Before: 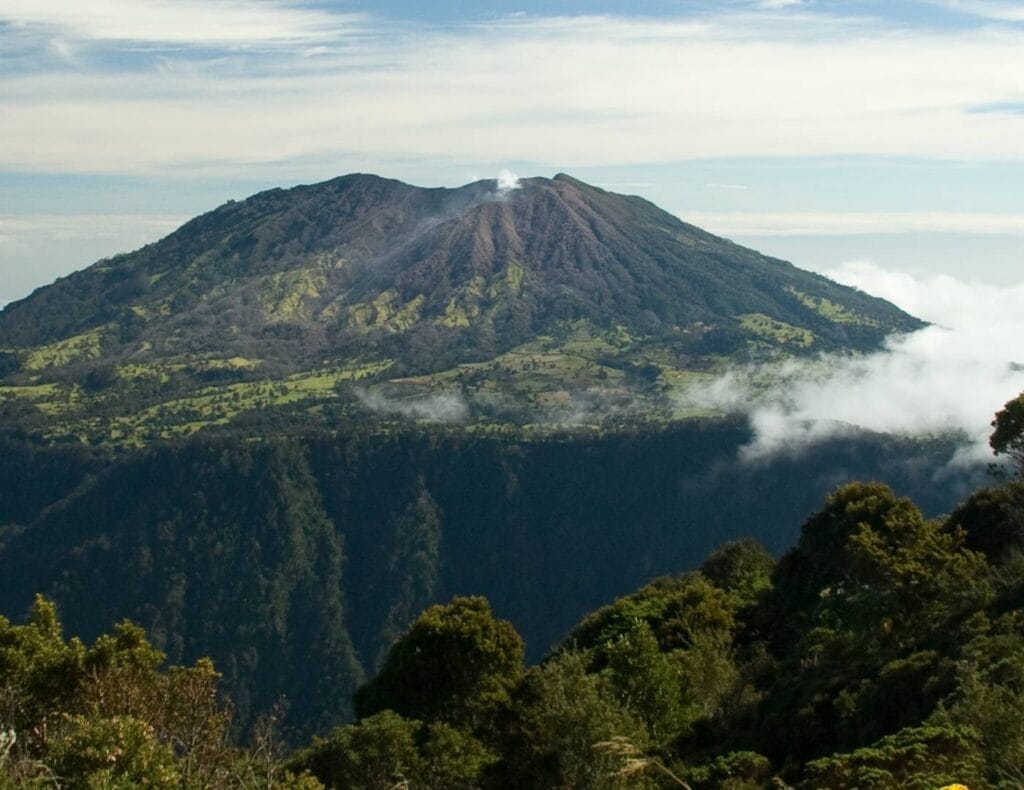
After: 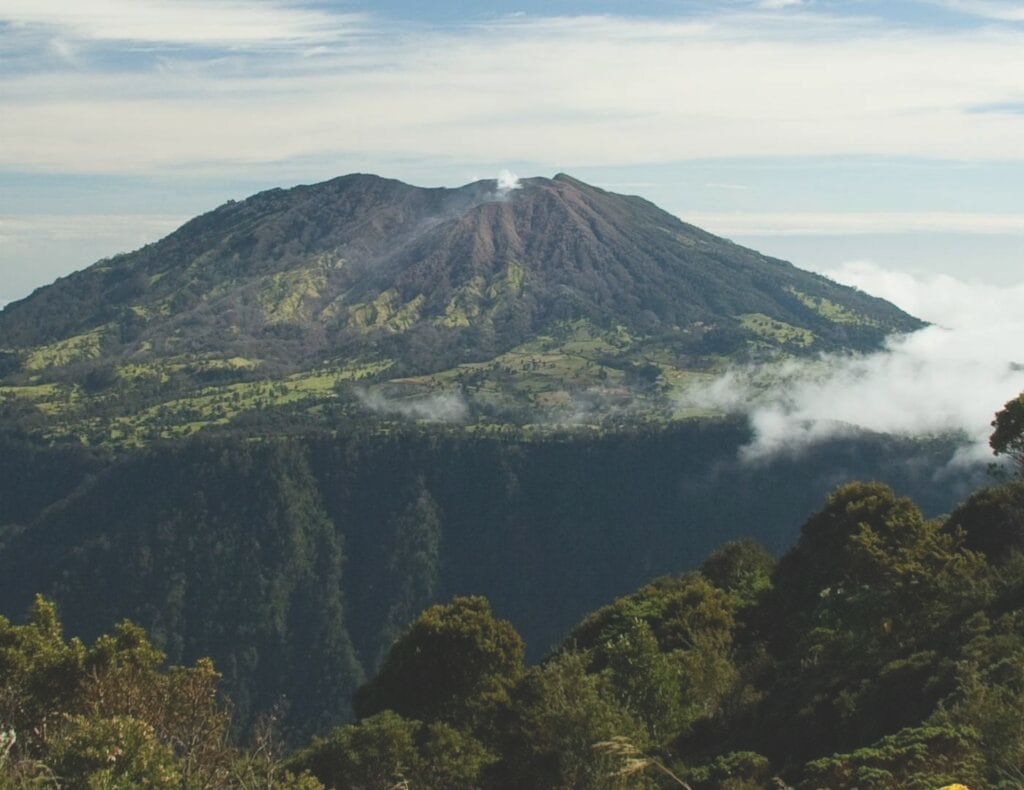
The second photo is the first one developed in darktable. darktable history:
exposure: black level correction -0.005, exposure 0.054 EV, compensate highlight preservation false
color balance: lift [1.01, 1, 1, 1], gamma [1.097, 1, 1, 1], gain [0.85, 1, 1, 1]
